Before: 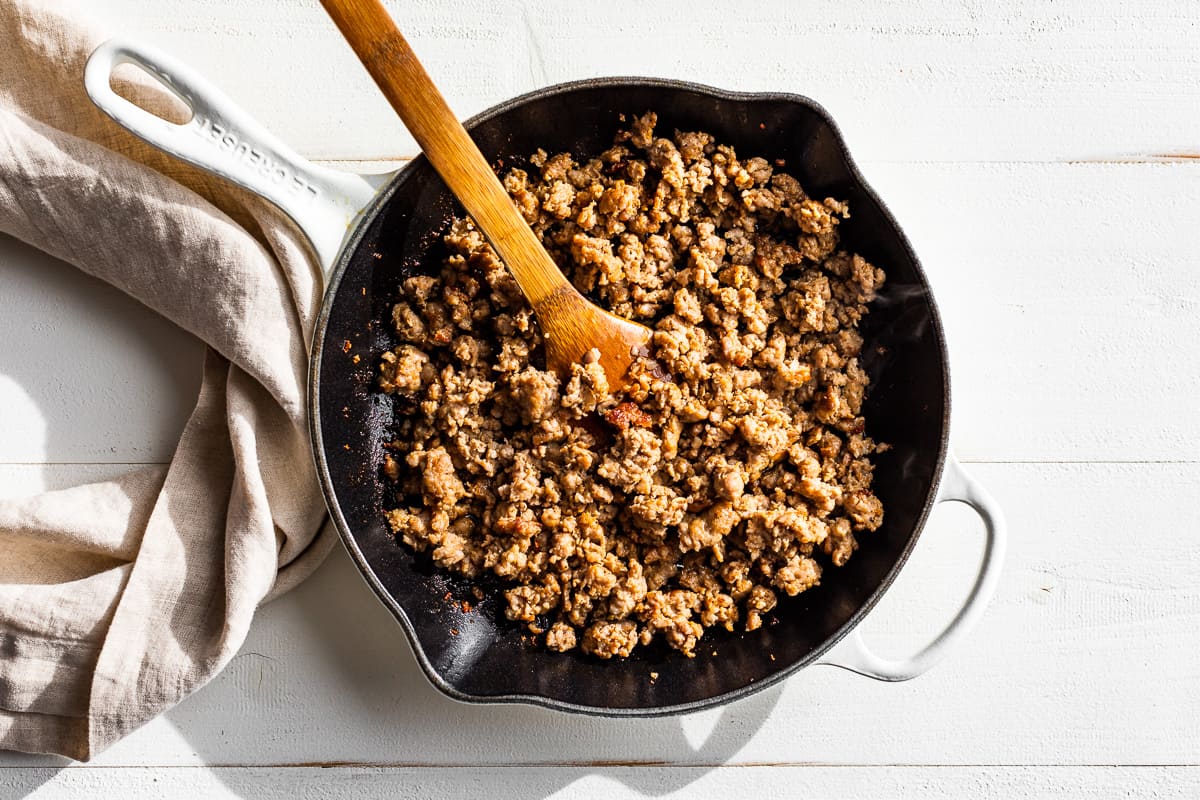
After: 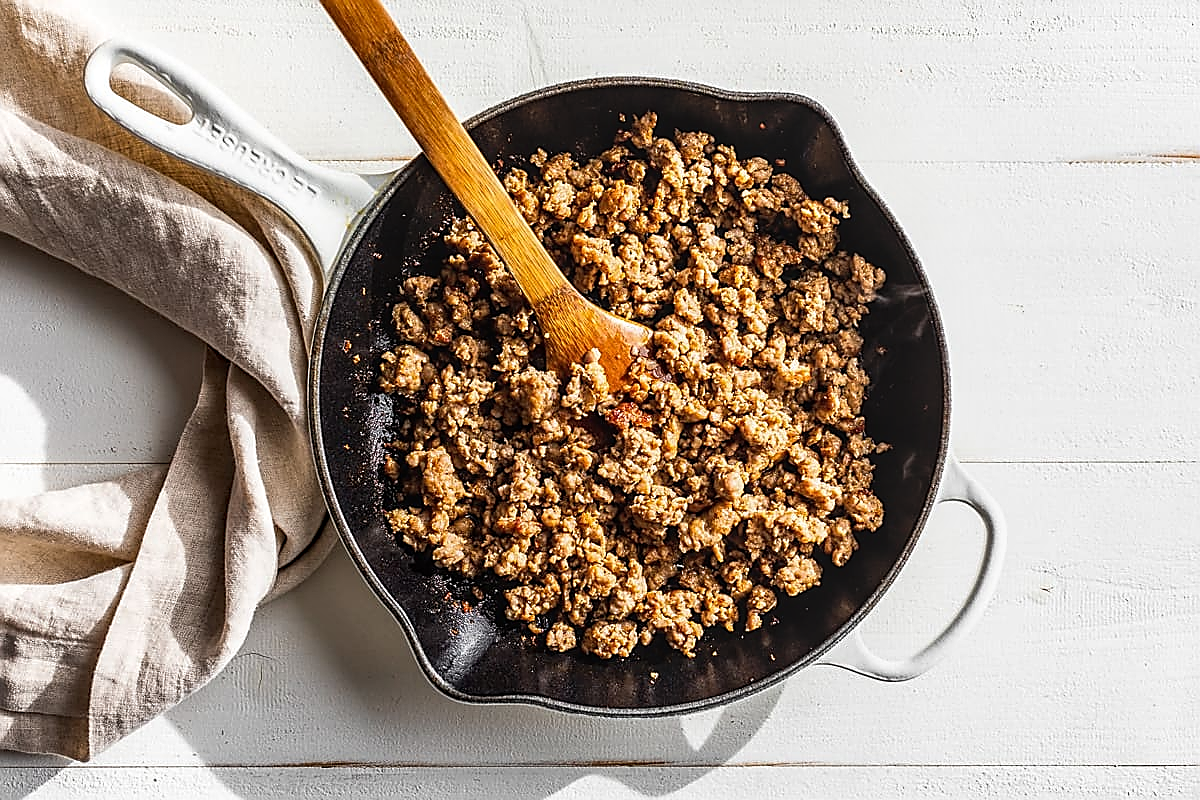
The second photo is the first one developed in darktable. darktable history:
sharpen: radius 1.384, amount 1.256, threshold 0.626
exposure: compensate highlight preservation false
local contrast: on, module defaults
